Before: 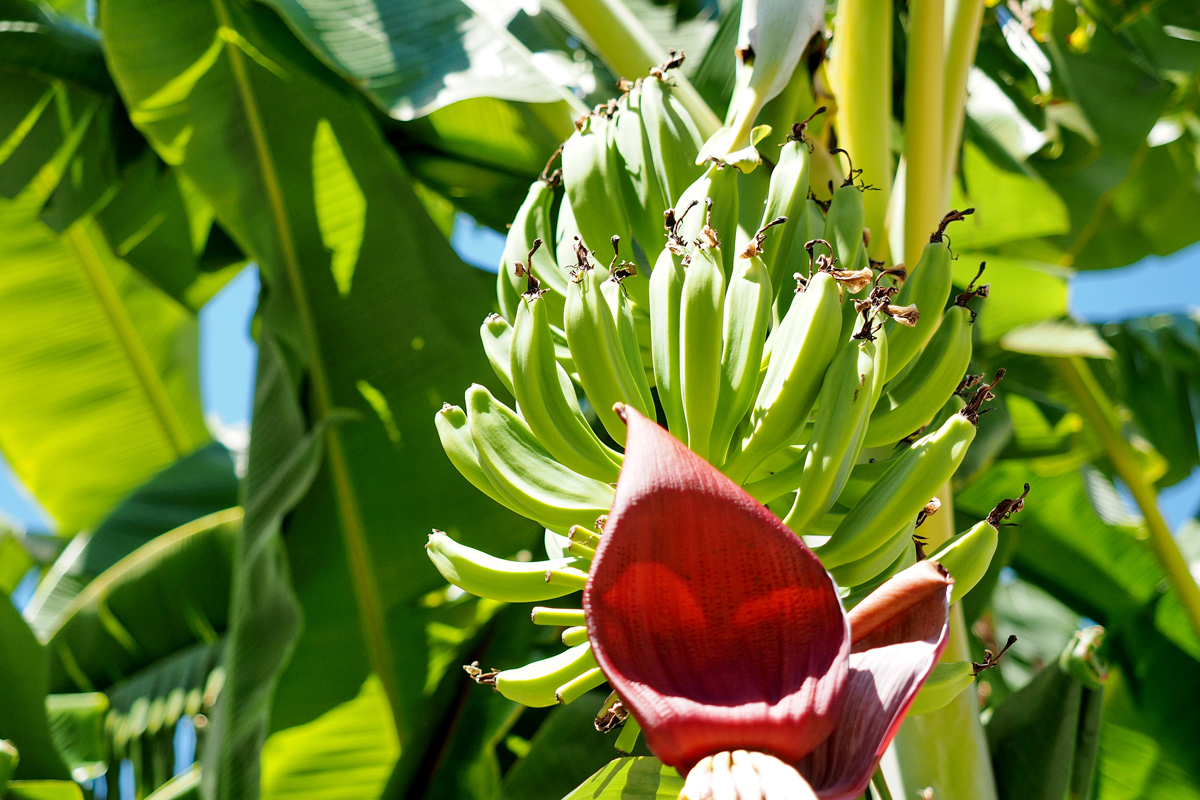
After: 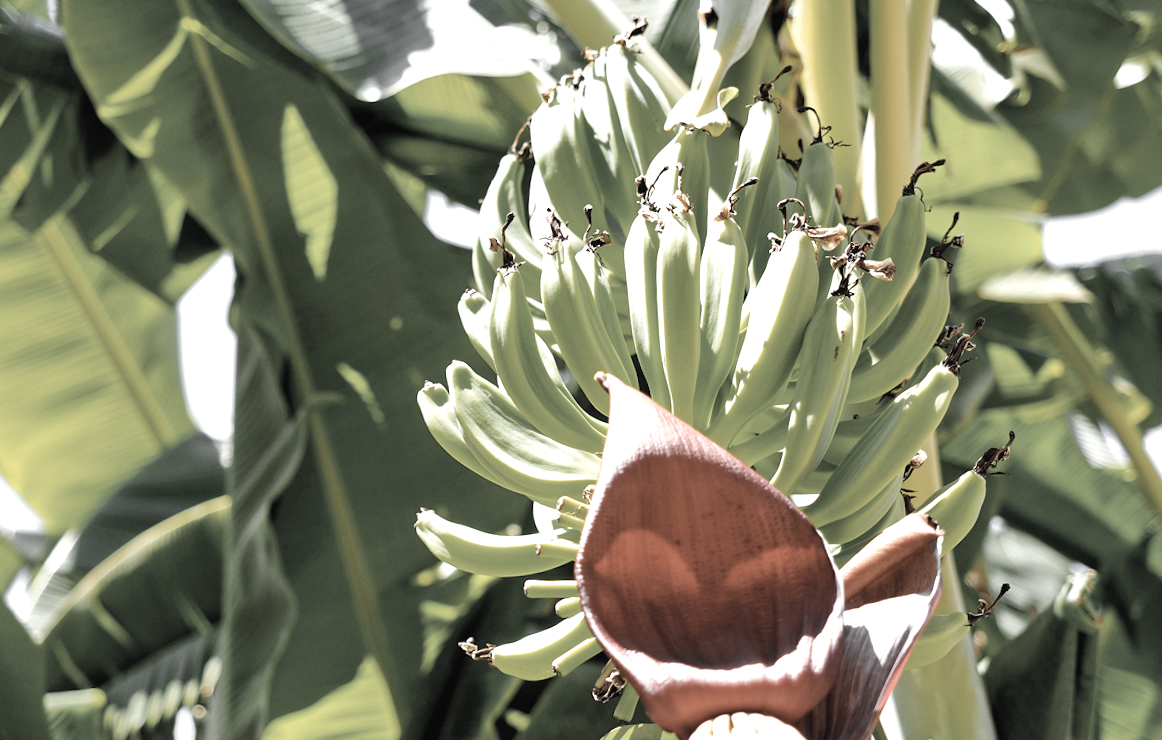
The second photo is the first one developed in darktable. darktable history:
exposure: black level correction -0.002, exposure 0.54 EV, compensate highlight preservation false
color zones: curves: ch0 [(0, 0.613) (0.01, 0.613) (0.245, 0.448) (0.498, 0.529) (0.642, 0.665) (0.879, 0.777) (0.99, 0.613)]; ch1 [(0, 0.035) (0.121, 0.189) (0.259, 0.197) (0.415, 0.061) (0.589, 0.022) (0.732, 0.022) (0.857, 0.026) (0.991, 0.053)]
rotate and perspective: rotation -3°, crop left 0.031, crop right 0.968, crop top 0.07, crop bottom 0.93
